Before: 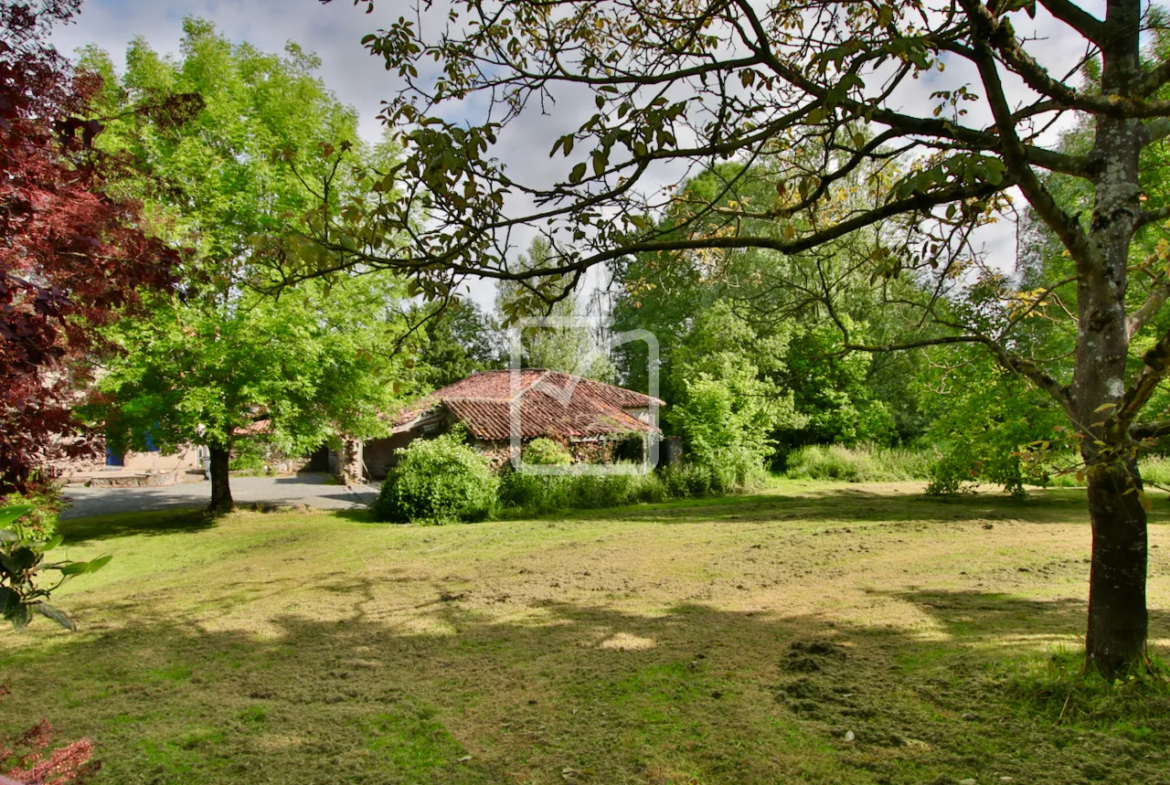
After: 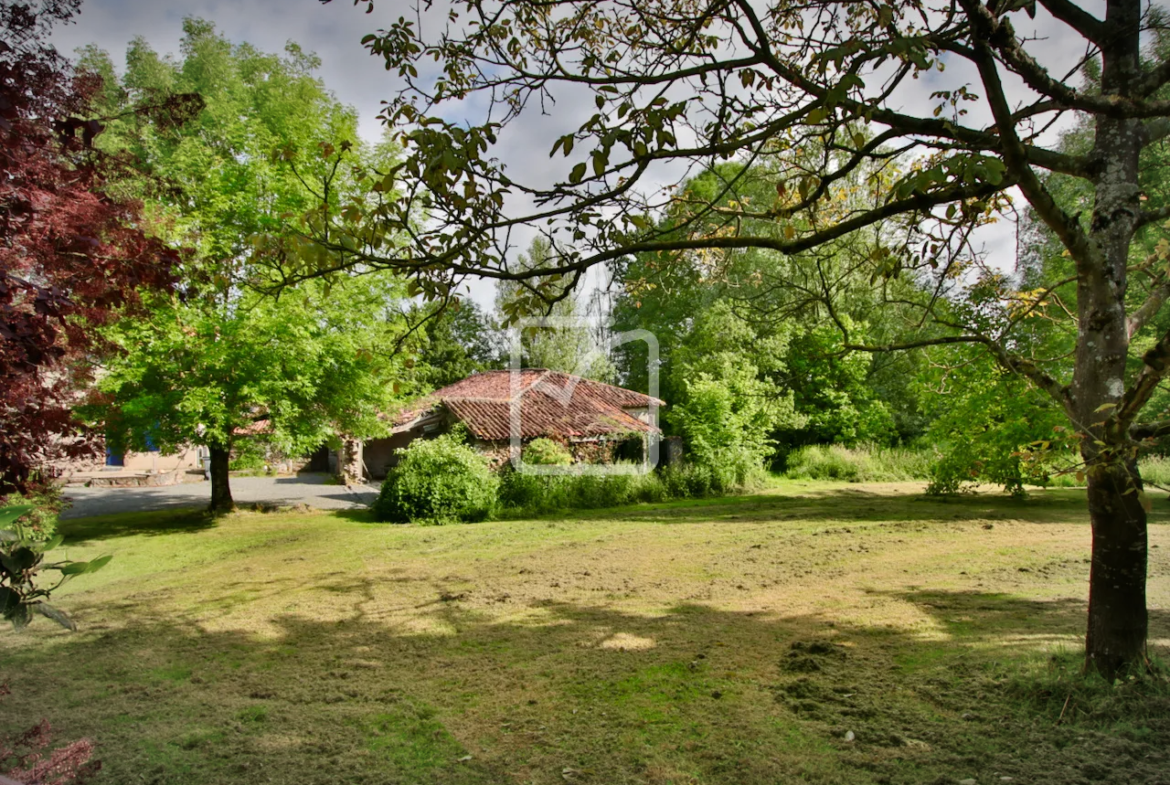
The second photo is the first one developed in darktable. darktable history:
vignetting: fall-off start 80.98%, fall-off radius 62.47%, automatic ratio true, width/height ratio 1.411, unbound false
